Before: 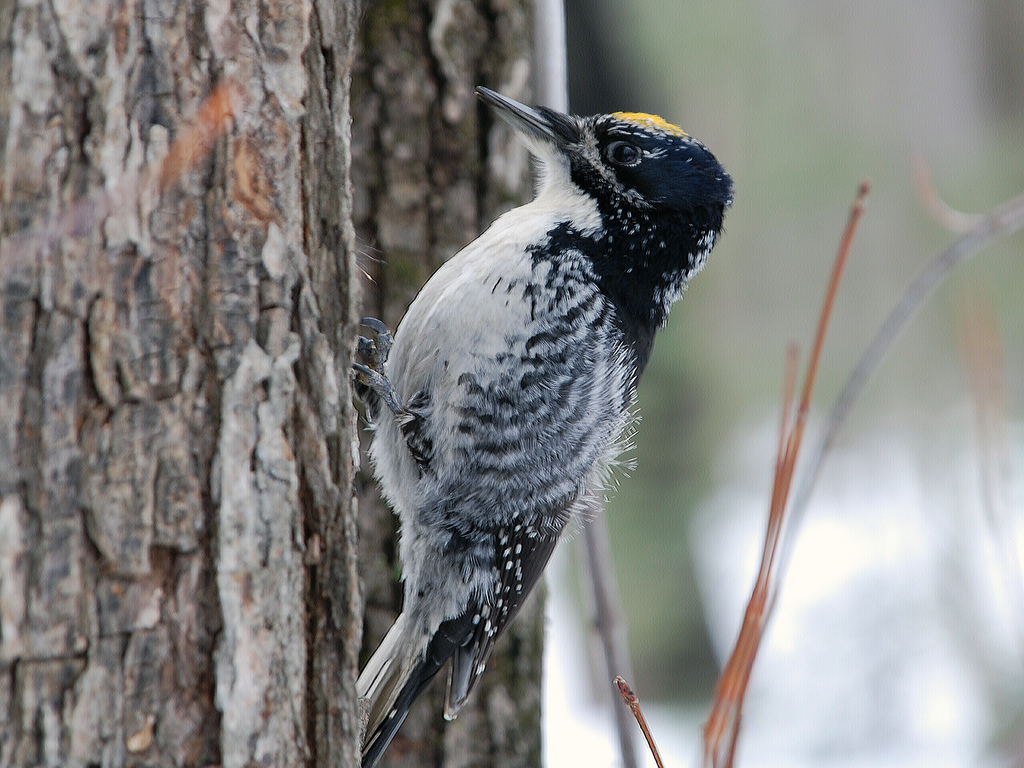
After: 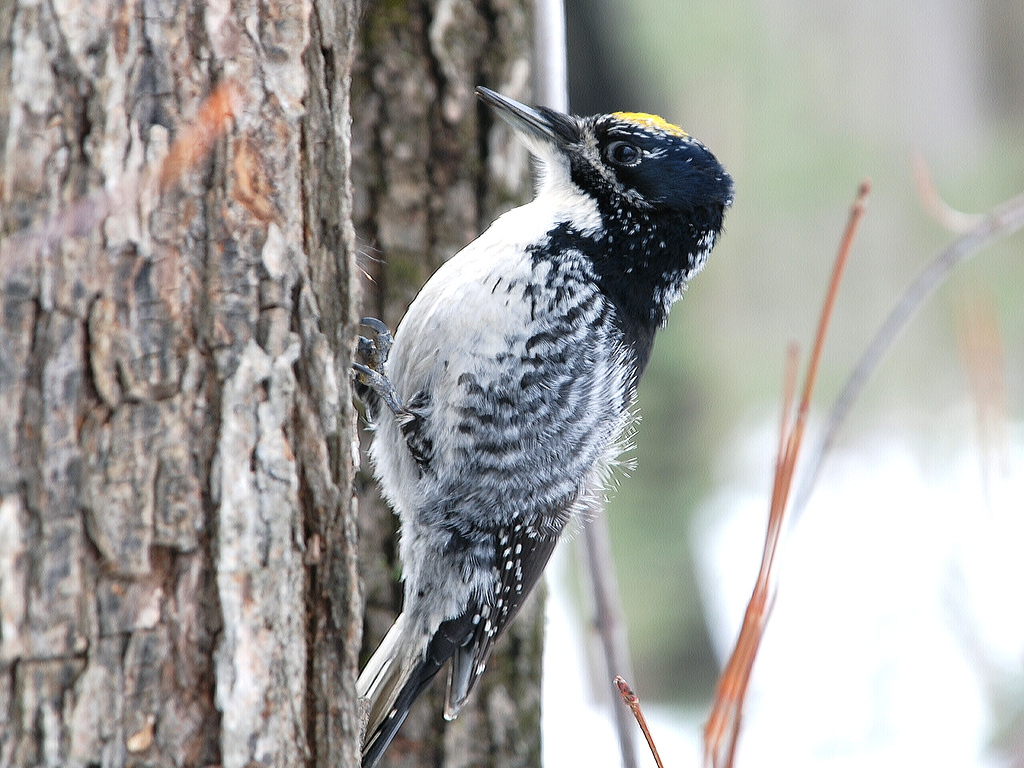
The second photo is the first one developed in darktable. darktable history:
exposure: black level correction 0, exposure 0.702 EV, compensate highlight preservation false
color correction: highlights b* 0.004
